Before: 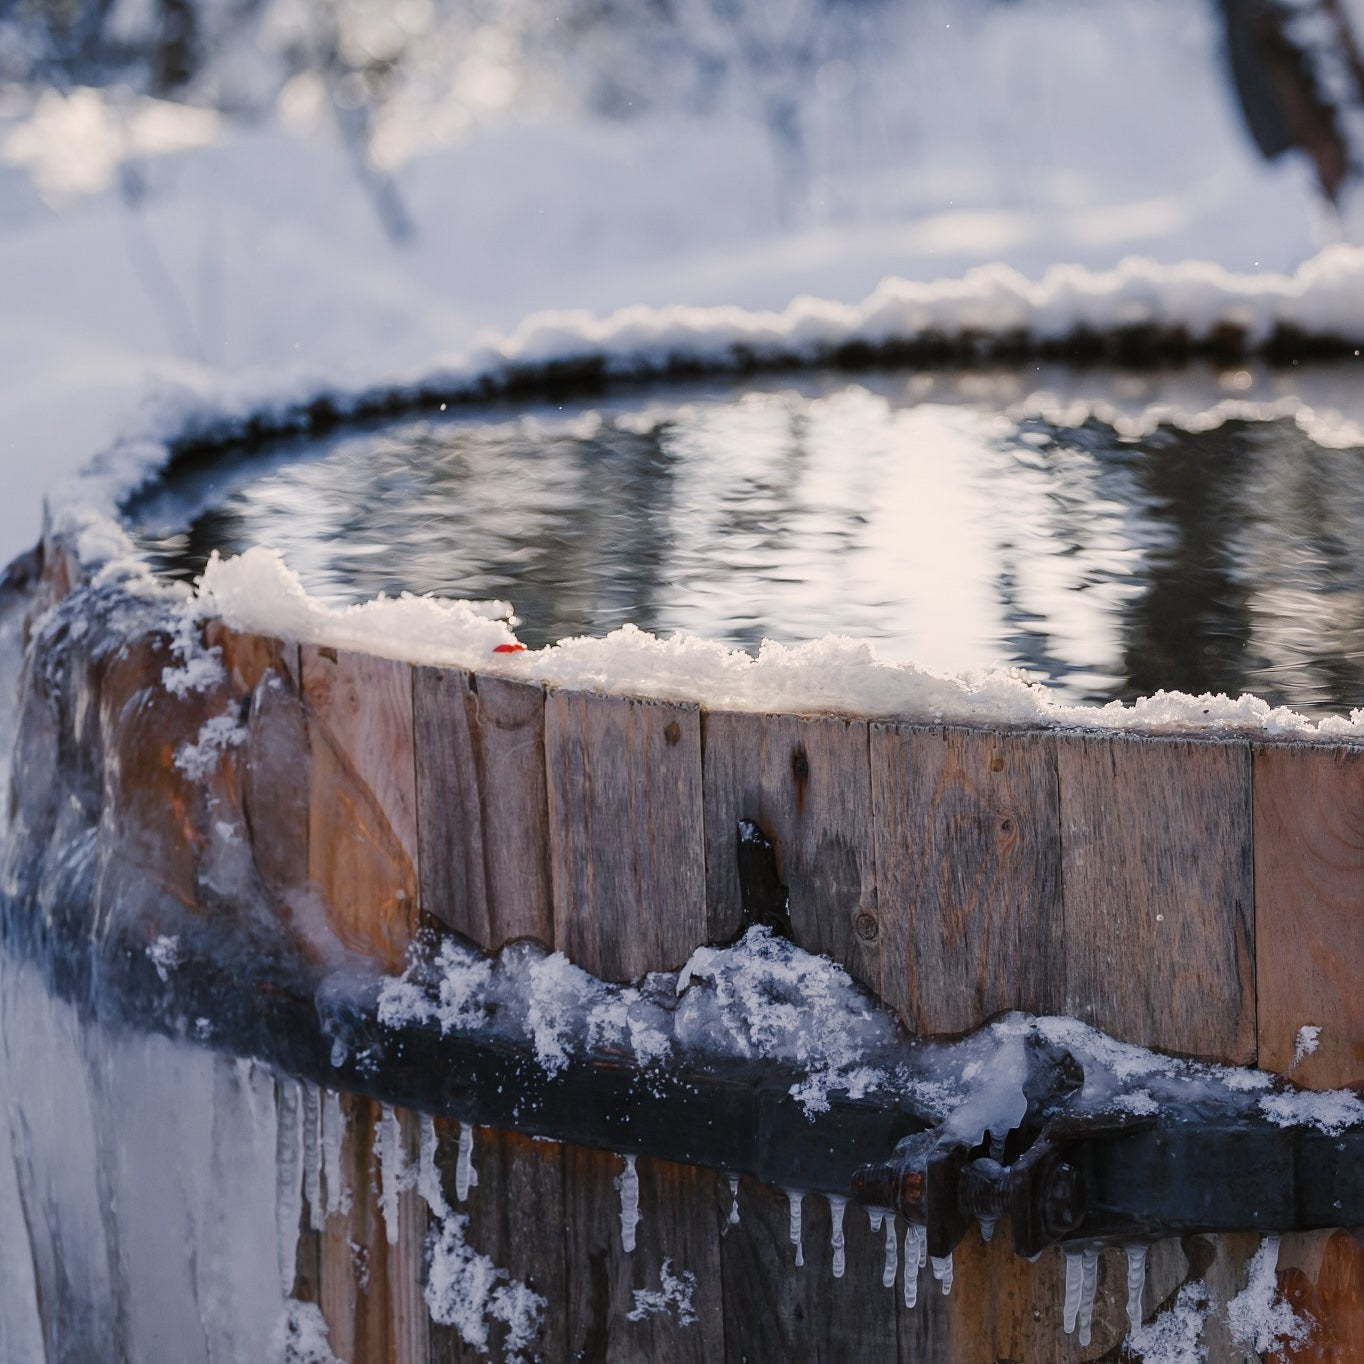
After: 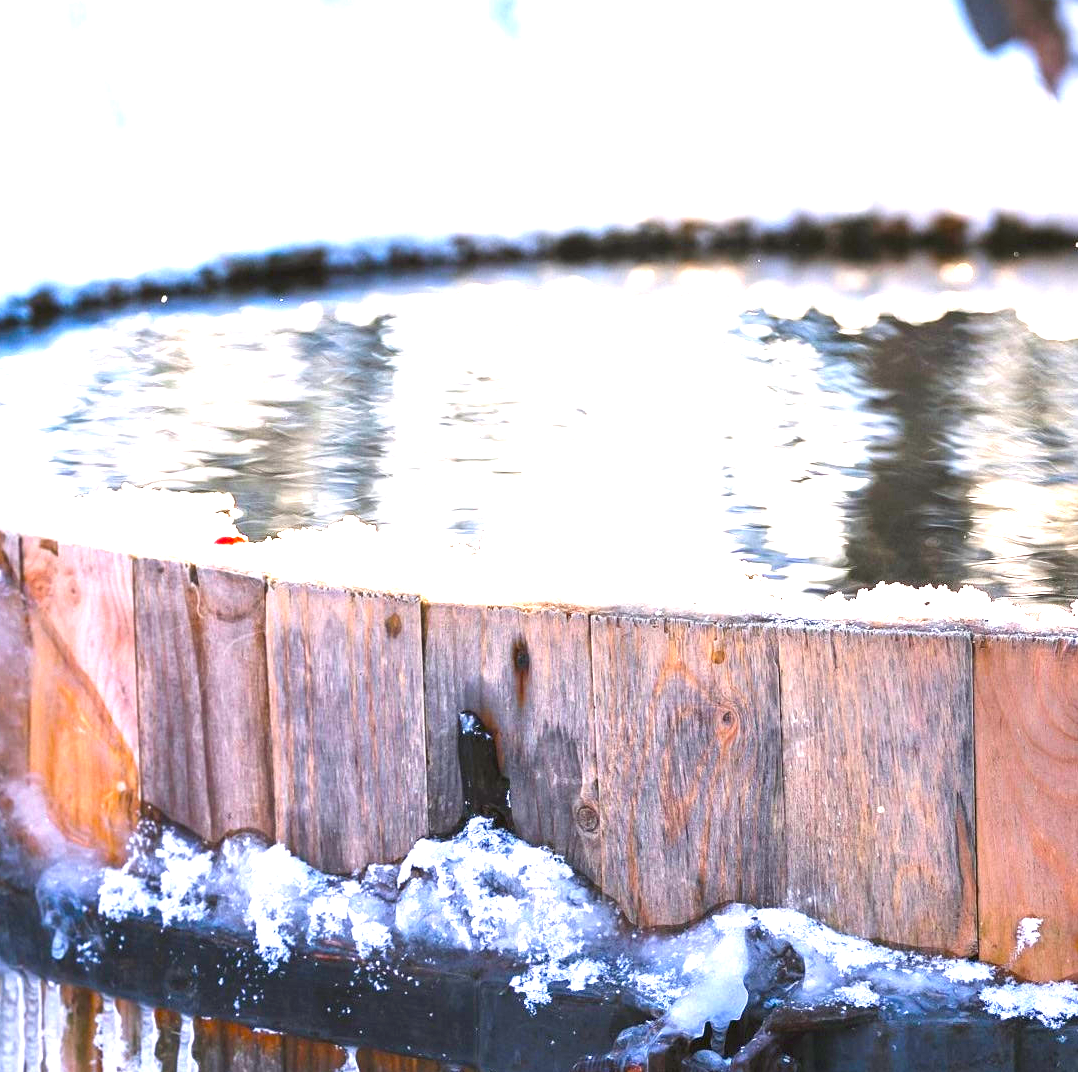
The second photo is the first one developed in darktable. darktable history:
exposure: black level correction 0, exposure 2.098 EV, compensate highlight preservation false
crop and rotate: left 20.459%, top 7.929%, right 0.438%, bottom 13.413%
color balance rgb: shadows lift › hue 85.37°, shadows fall-off 101.643%, linear chroma grading › global chroma 39.635%, perceptual saturation grading › global saturation -3.474%, mask middle-gray fulcrum 22.495%, global vibrance 20%
